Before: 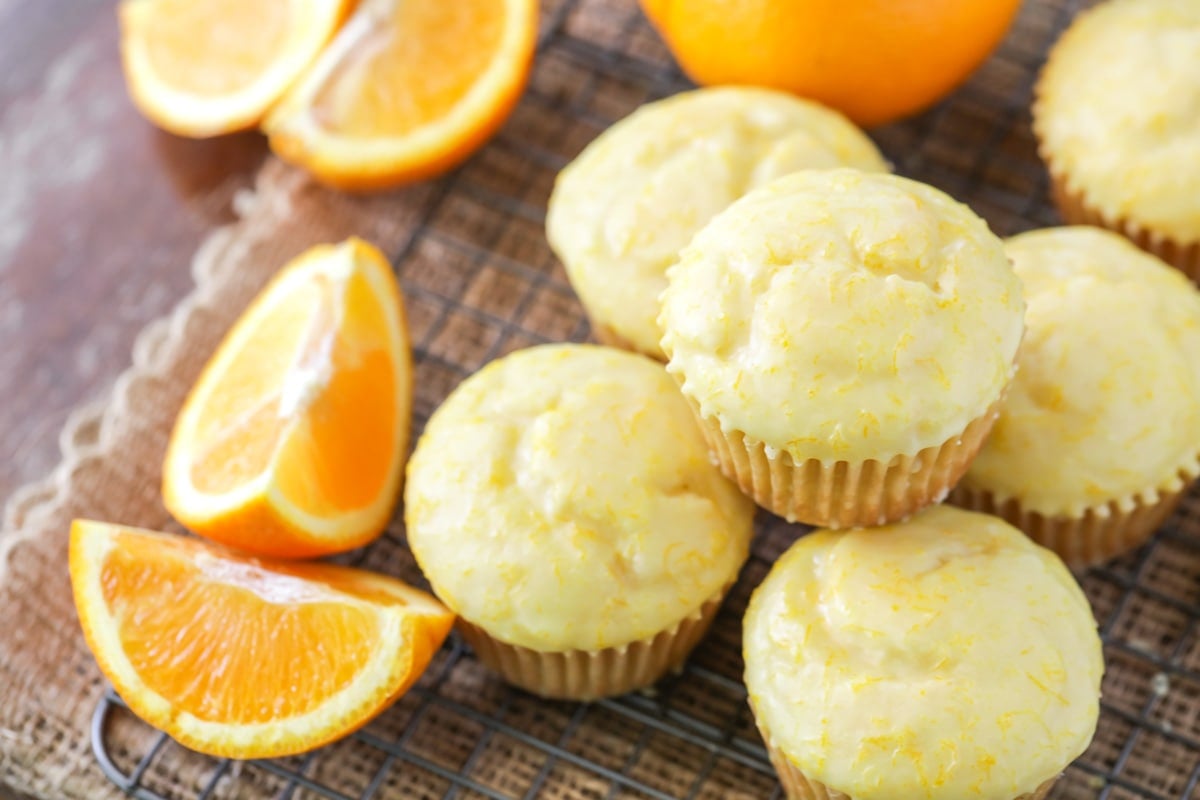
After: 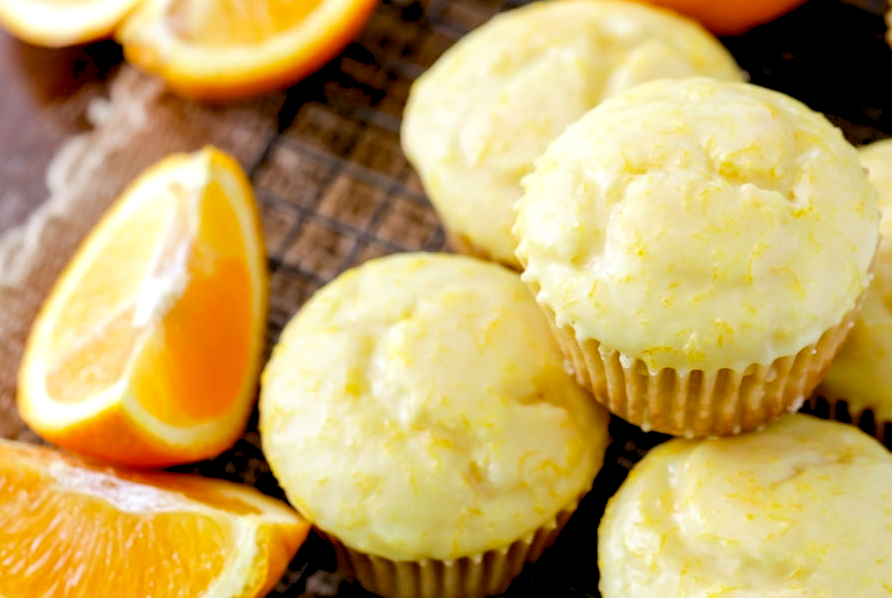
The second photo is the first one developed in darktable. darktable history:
crop and rotate: left 12.147%, top 11.414%, right 13.499%, bottom 13.742%
exposure: black level correction 0.045, exposure -0.228 EV, compensate exposure bias true, compensate highlight preservation false
levels: levels [0.062, 0.494, 0.925]
